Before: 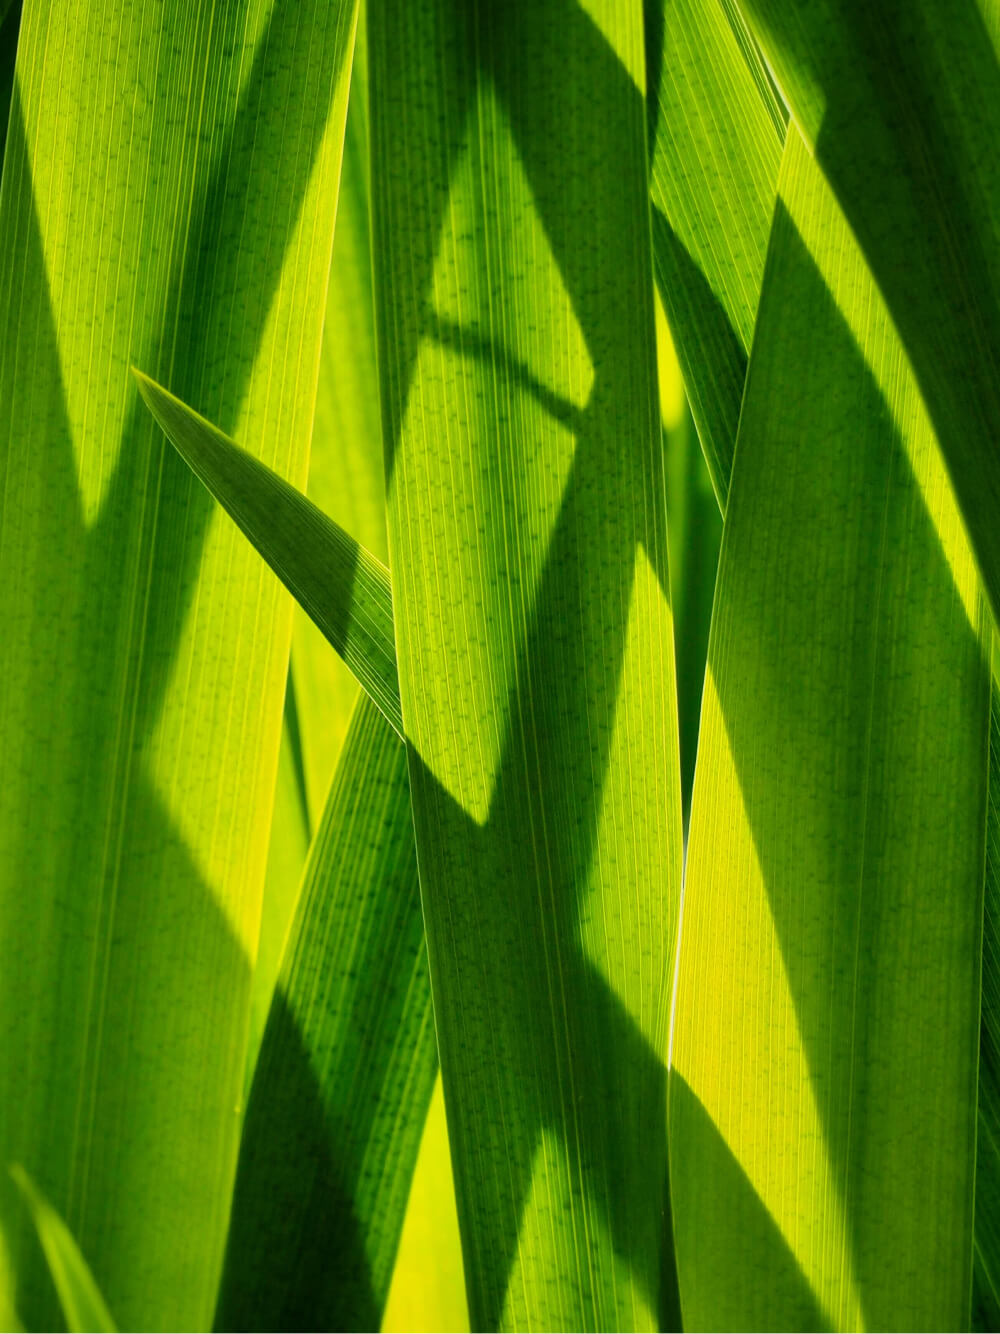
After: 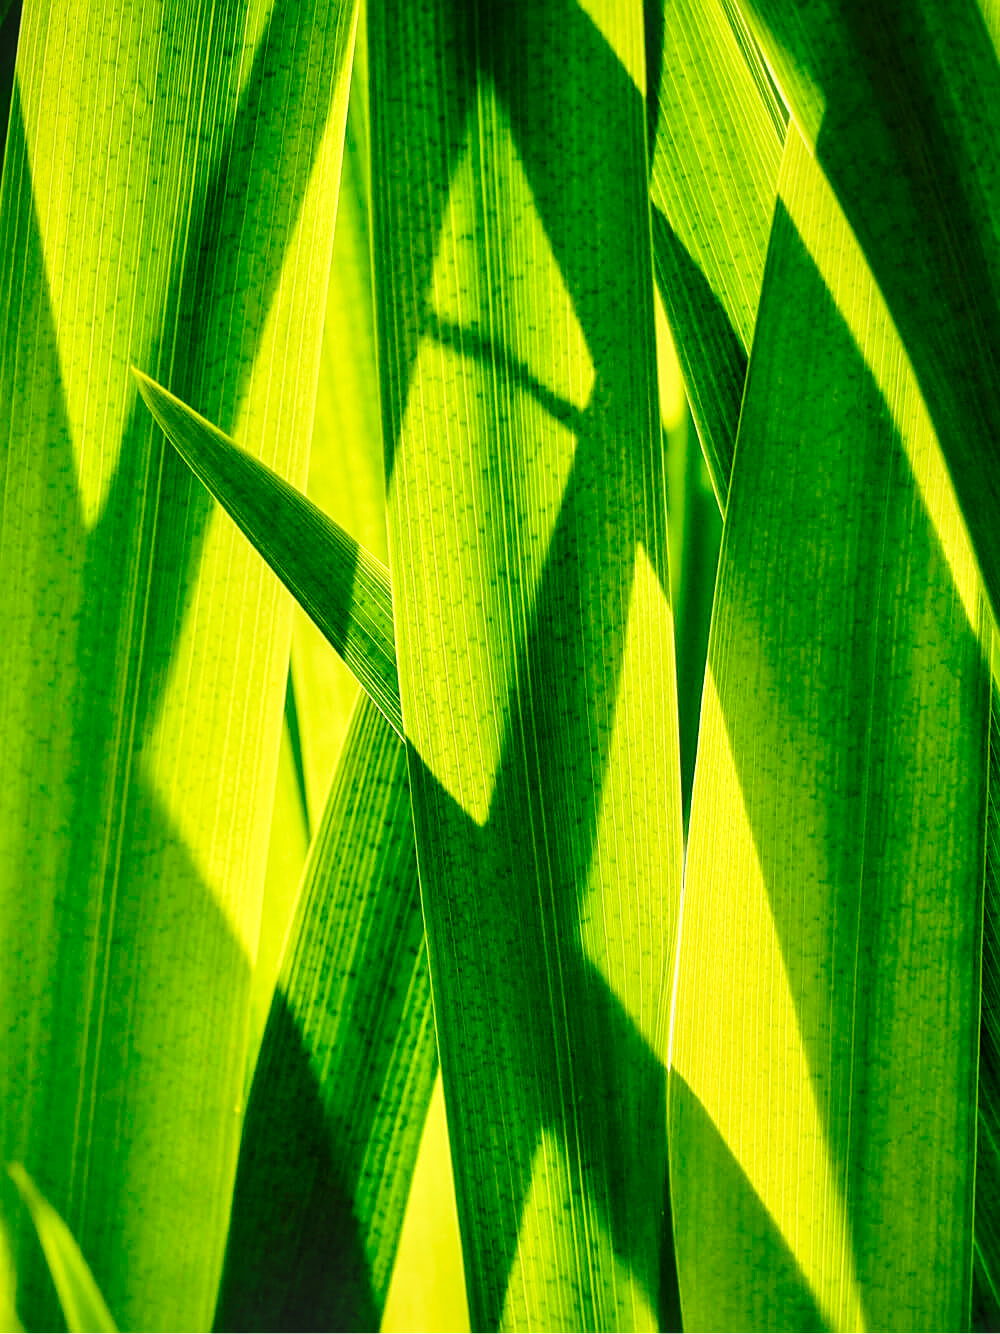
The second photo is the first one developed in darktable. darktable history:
local contrast: on, module defaults
color balance rgb: perceptual saturation grading › global saturation 20%, perceptual saturation grading › highlights -25.661%, perceptual saturation grading › shadows 50.106%, global vibrance 20%
sharpen: on, module defaults
base curve: curves: ch0 [(0, 0) (0.028, 0.03) (0.121, 0.232) (0.46, 0.748) (0.859, 0.968) (1, 1)], preserve colors none
